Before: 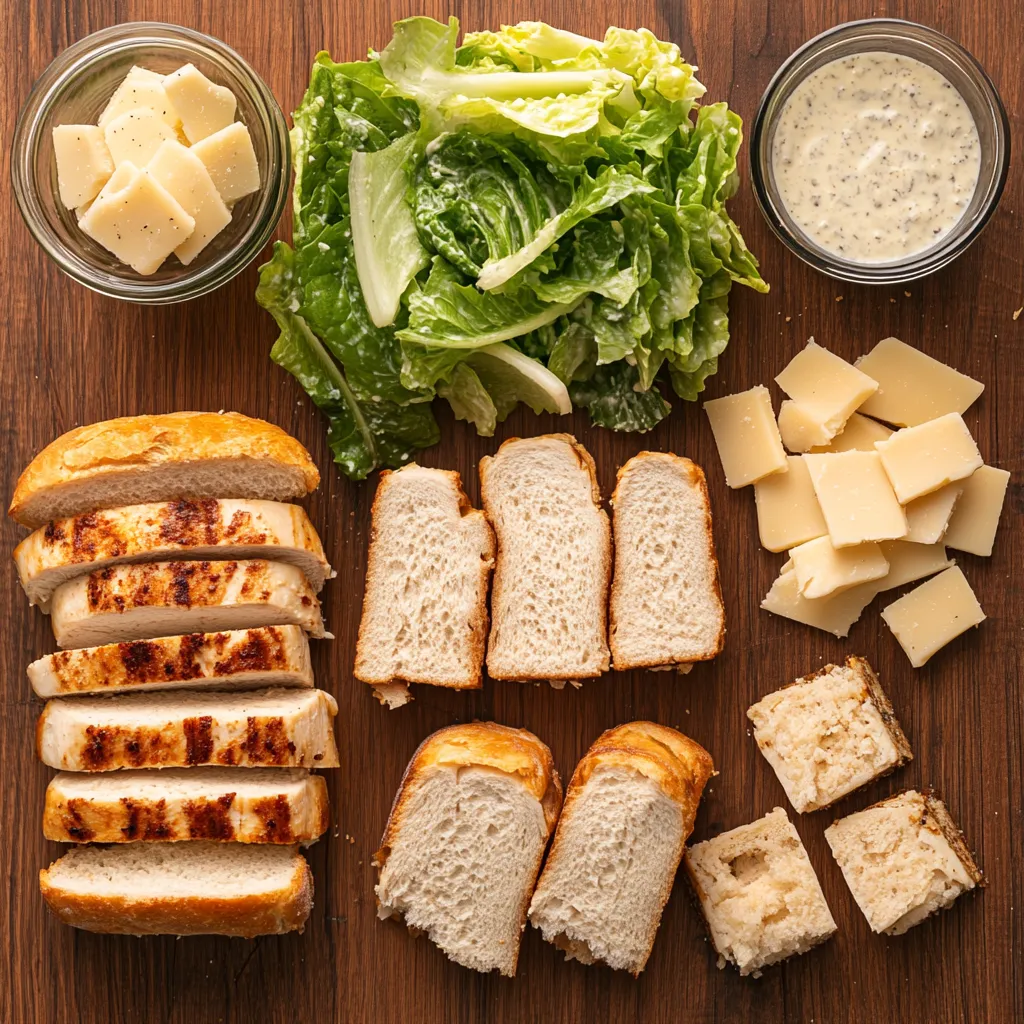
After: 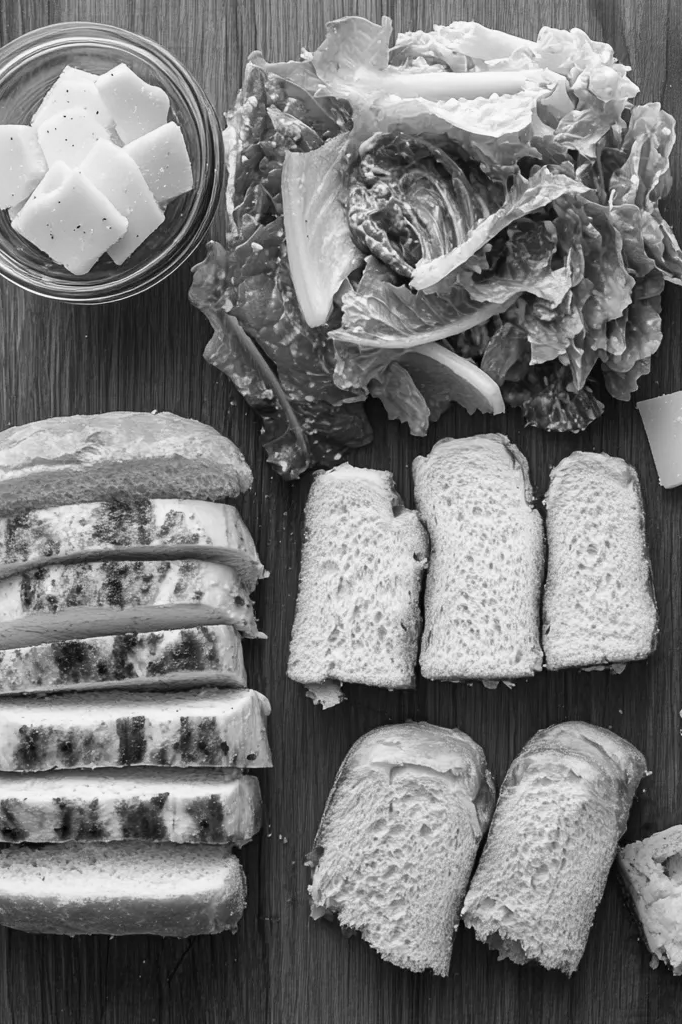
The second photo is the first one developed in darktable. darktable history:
monochrome: a 32, b 64, size 2.3
crop and rotate: left 6.617%, right 26.717%
